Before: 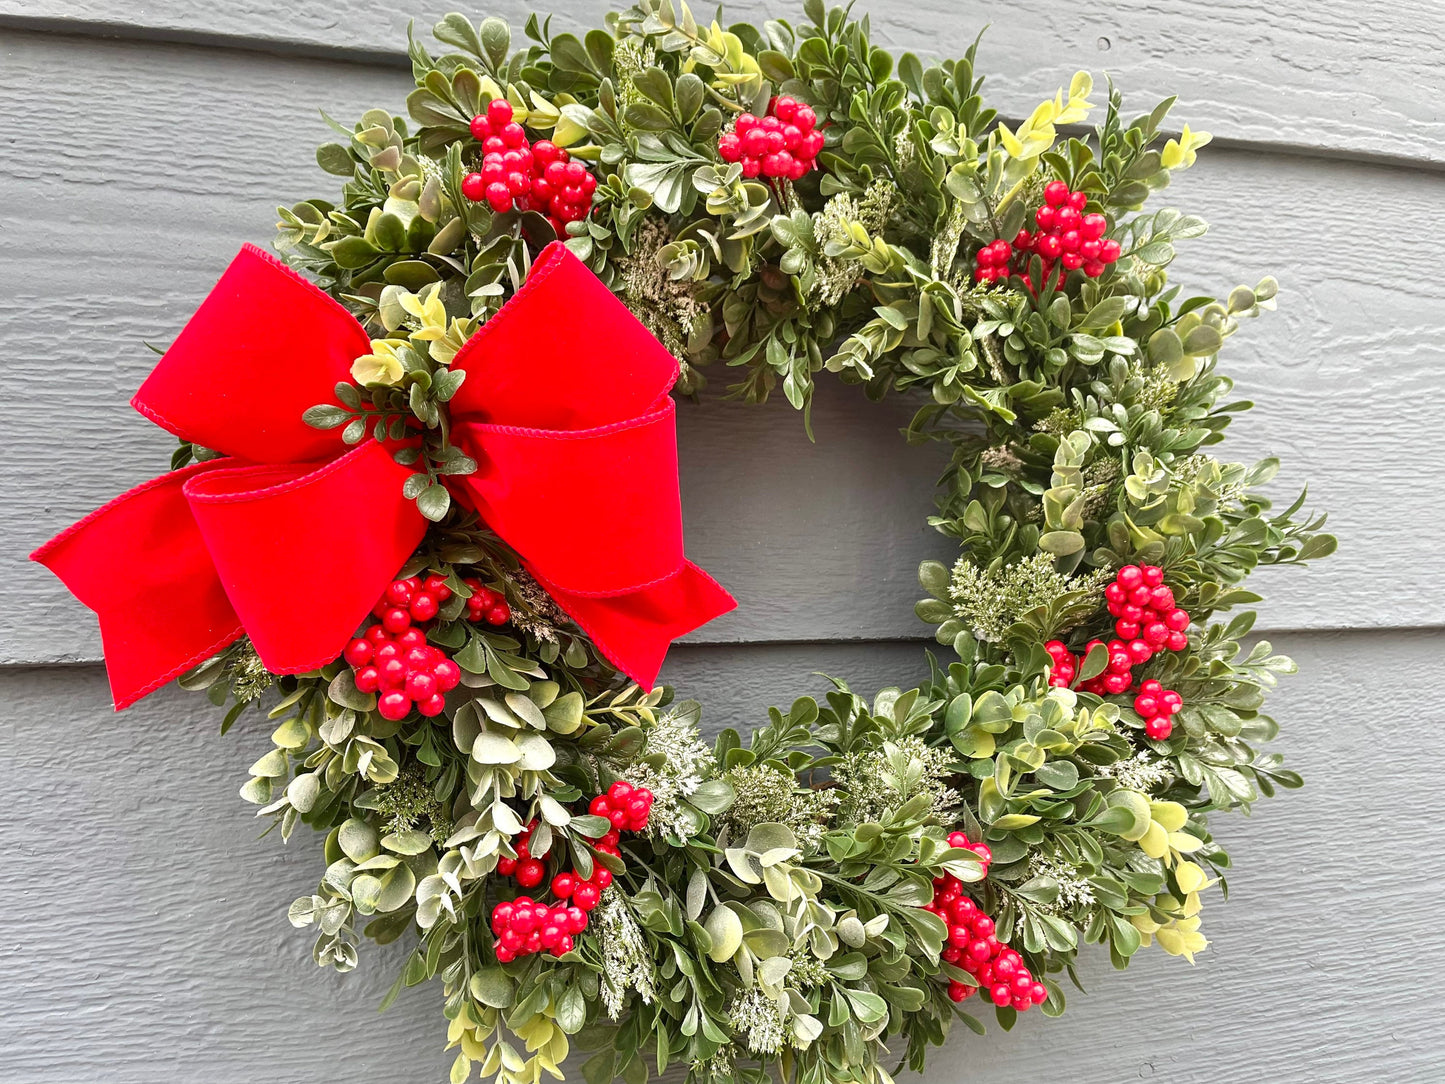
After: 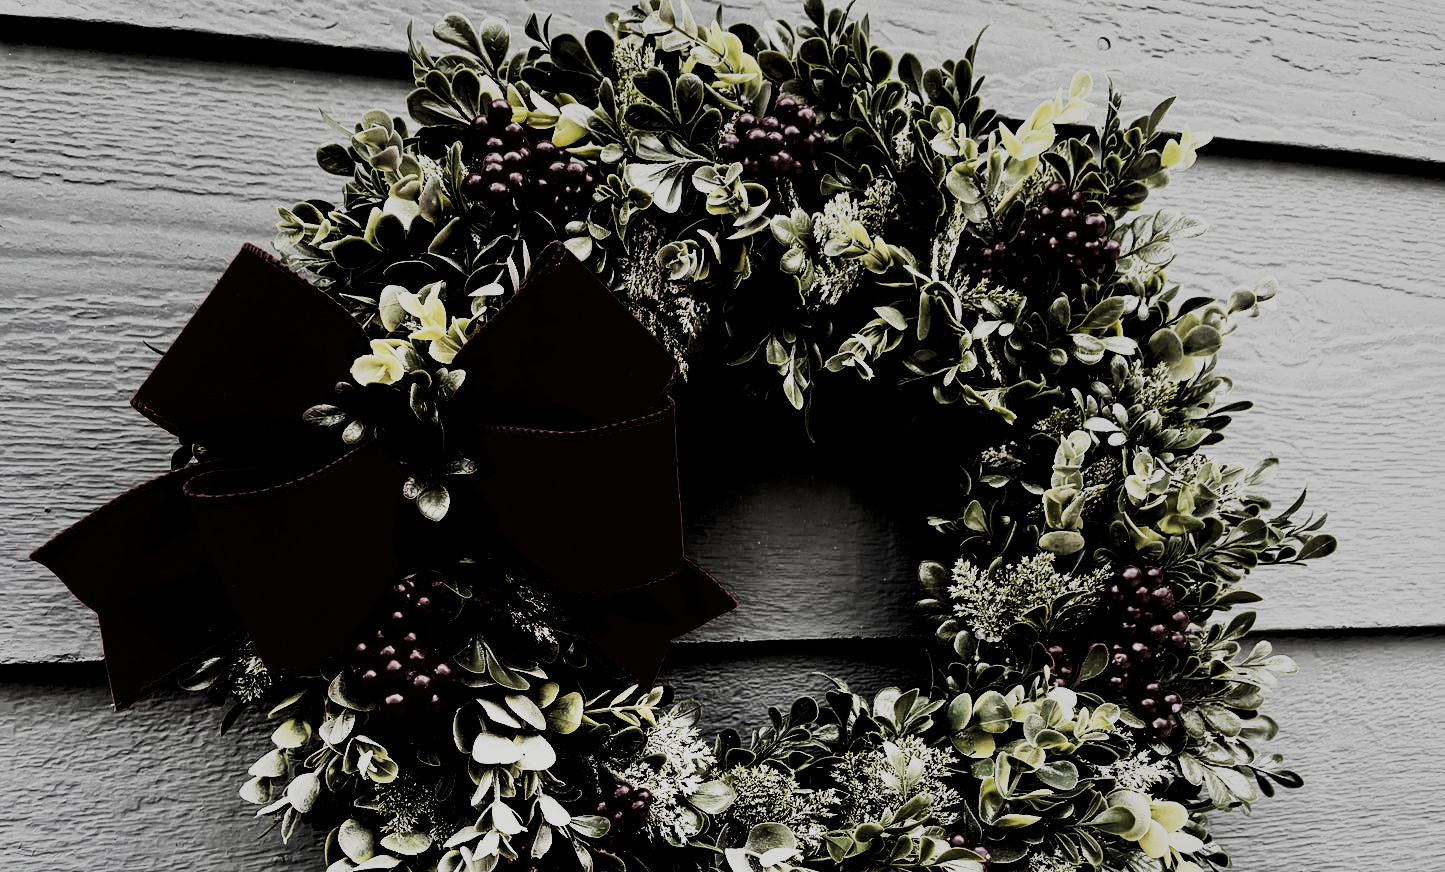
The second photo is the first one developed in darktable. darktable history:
exposure: exposure 0.202 EV, compensate highlight preservation false
tone curve: curves: ch0 [(0, 0.014) (0.17, 0.099) (0.398, 0.423) (0.725, 0.828) (0.872, 0.918) (1, 0.981)]; ch1 [(0, 0) (0.402, 0.36) (0.489, 0.491) (0.5, 0.503) (0.515, 0.52) (0.545, 0.572) (0.615, 0.662) (0.701, 0.725) (1, 1)]; ch2 [(0, 0) (0.42, 0.458) (0.485, 0.499) (0.503, 0.503) (0.531, 0.542) (0.561, 0.594) (0.644, 0.694) (0.717, 0.753) (1, 0.991)], color space Lab, linked channels, preserve colors none
base curve: curves: ch0 [(0, 0) (0.007, 0.004) (0.027, 0.03) (0.046, 0.07) (0.207, 0.54) (0.442, 0.872) (0.673, 0.972) (1, 1)], exposure shift 0.01, preserve colors none
levels: levels [0.721, 0.937, 0.997]
crop: bottom 19.547%
shadows and highlights: radius 264.9, soften with gaussian
velvia: on, module defaults
